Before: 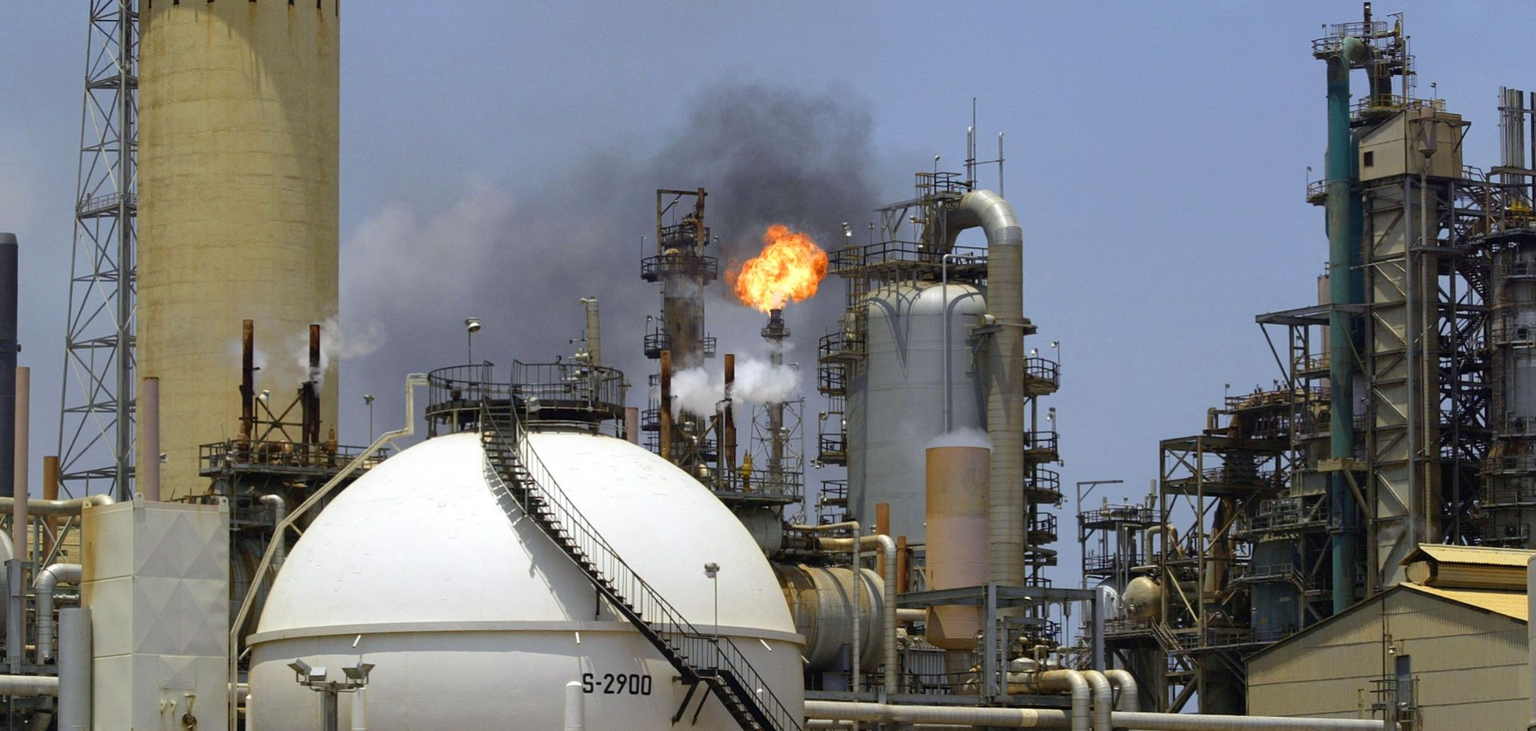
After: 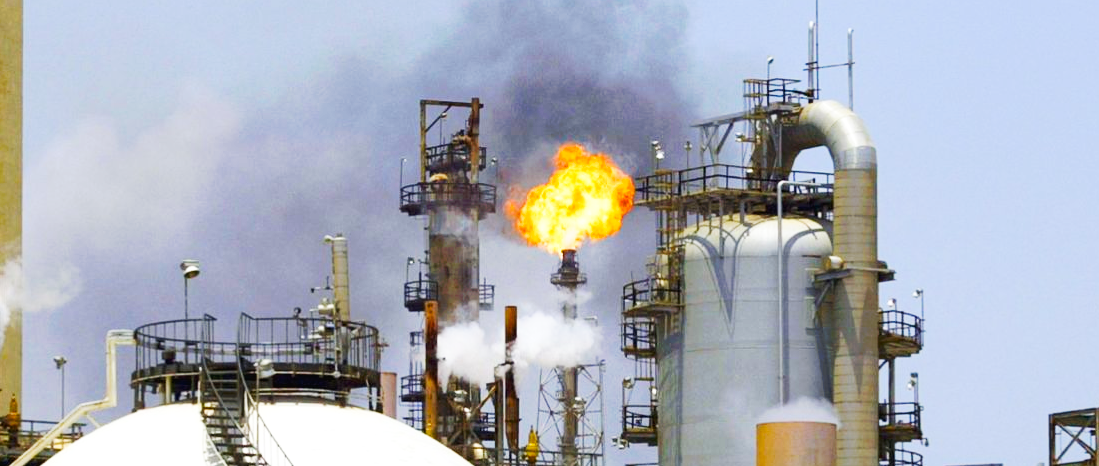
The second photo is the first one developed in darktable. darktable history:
tone curve: curves: ch0 [(0, 0) (0.003, 0.013) (0.011, 0.017) (0.025, 0.035) (0.044, 0.093) (0.069, 0.146) (0.1, 0.179) (0.136, 0.243) (0.177, 0.294) (0.224, 0.332) (0.277, 0.412) (0.335, 0.454) (0.399, 0.531) (0.468, 0.611) (0.543, 0.669) (0.623, 0.738) (0.709, 0.823) (0.801, 0.881) (0.898, 0.951) (1, 1)], preserve colors none
base curve: curves: ch0 [(0, 0) (0.032, 0.025) (0.121, 0.166) (0.206, 0.329) (0.605, 0.79) (1, 1)], preserve colors none
crop: left 20.917%, top 15.017%, right 21.816%, bottom 33.995%
color balance rgb: linear chroma grading › global chroma 14.401%, perceptual saturation grading › global saturation 19.735%, global vibrance 11.408%, contrast 5.065%
